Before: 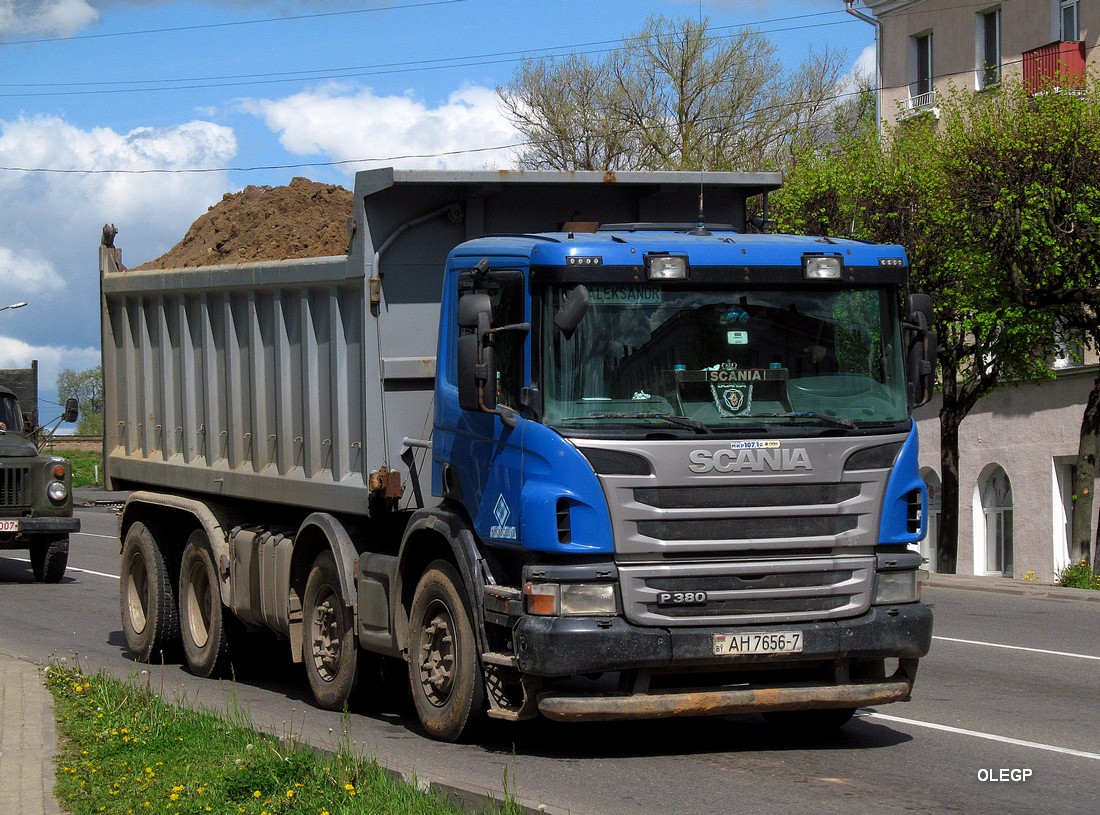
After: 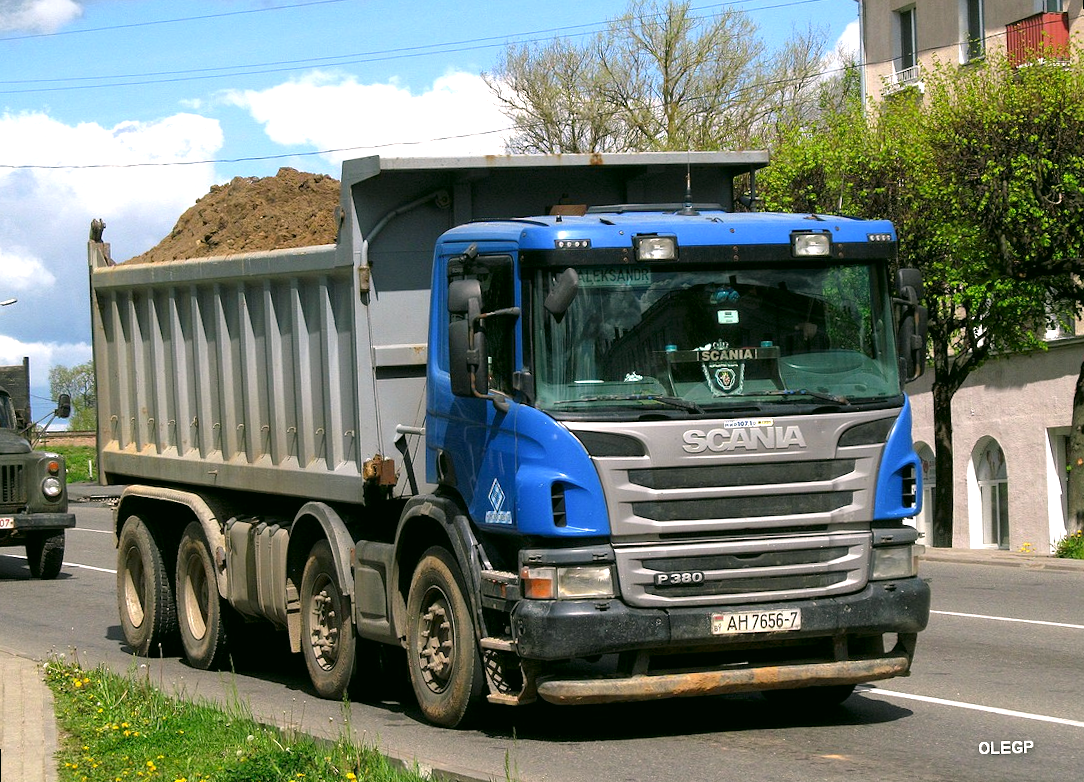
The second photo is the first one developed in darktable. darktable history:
exposure: exposure 0.785 EV, compensate highlight preservation false
rotate and perspective: rotation -1.42°, crop left 0.016, crop right 0.984, crop top 0.035, crop bottom 0.965
color correction: highlights a* 4.02, highlights b* 4.98, shadows a* -7.55, shadows b* 4.98
